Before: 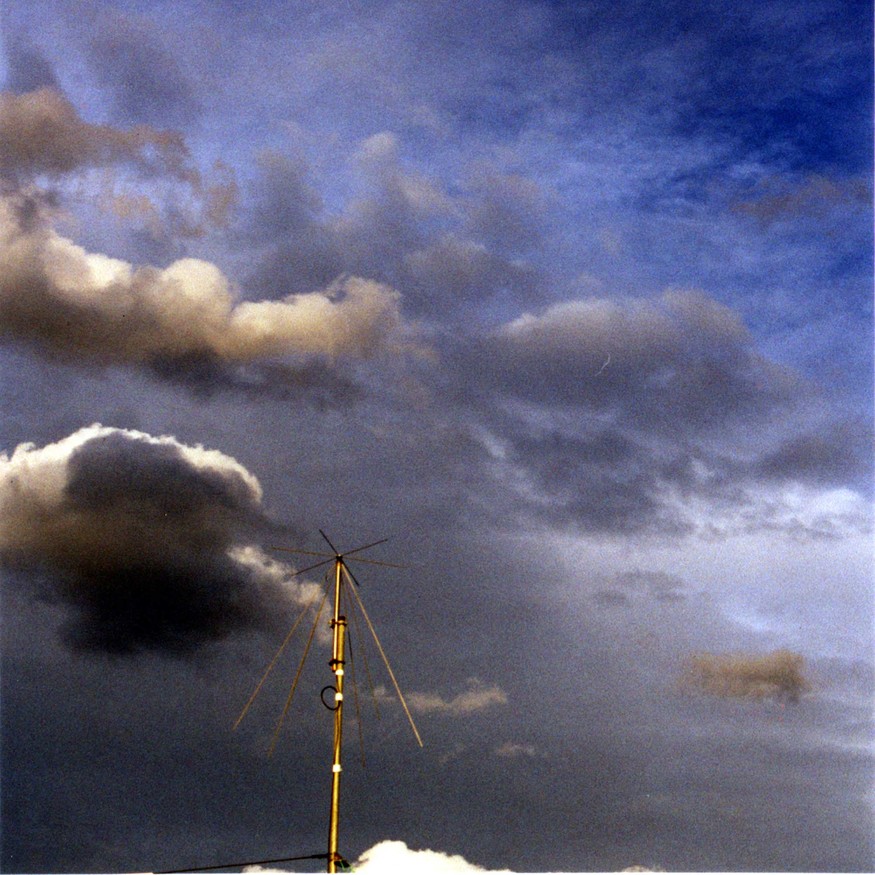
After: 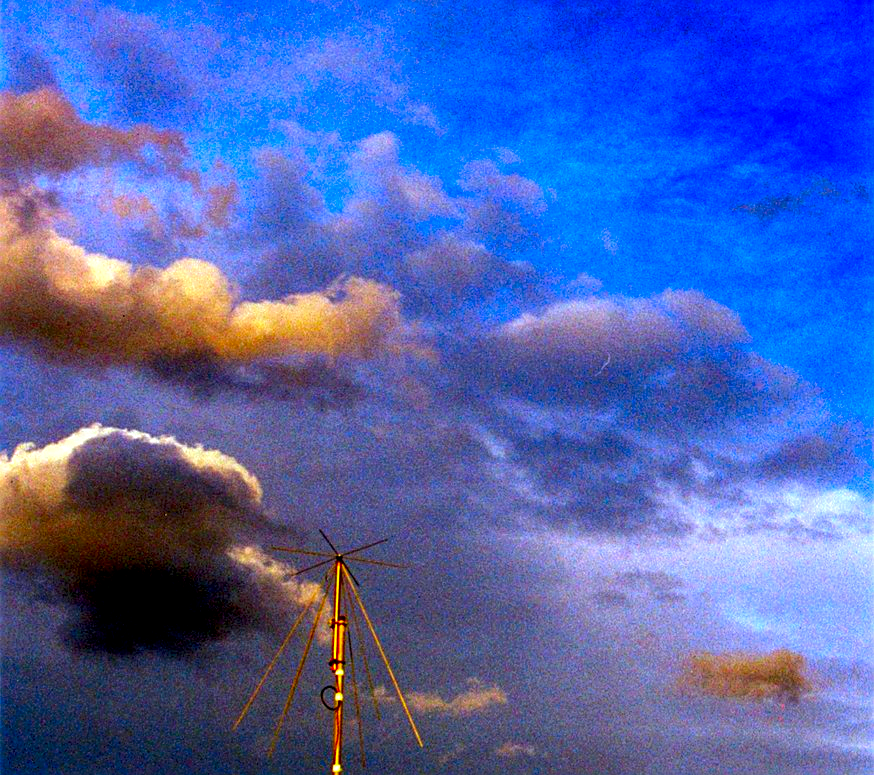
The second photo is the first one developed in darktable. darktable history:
color correction: highlights b* 0.042, saturation 2.98
crop and rotate: top 0%, bottom 11.385%
sharpen: on, module defaults
local contrast: highlights 97%, shadows 84%, detail 160%, midtone range 0.2
